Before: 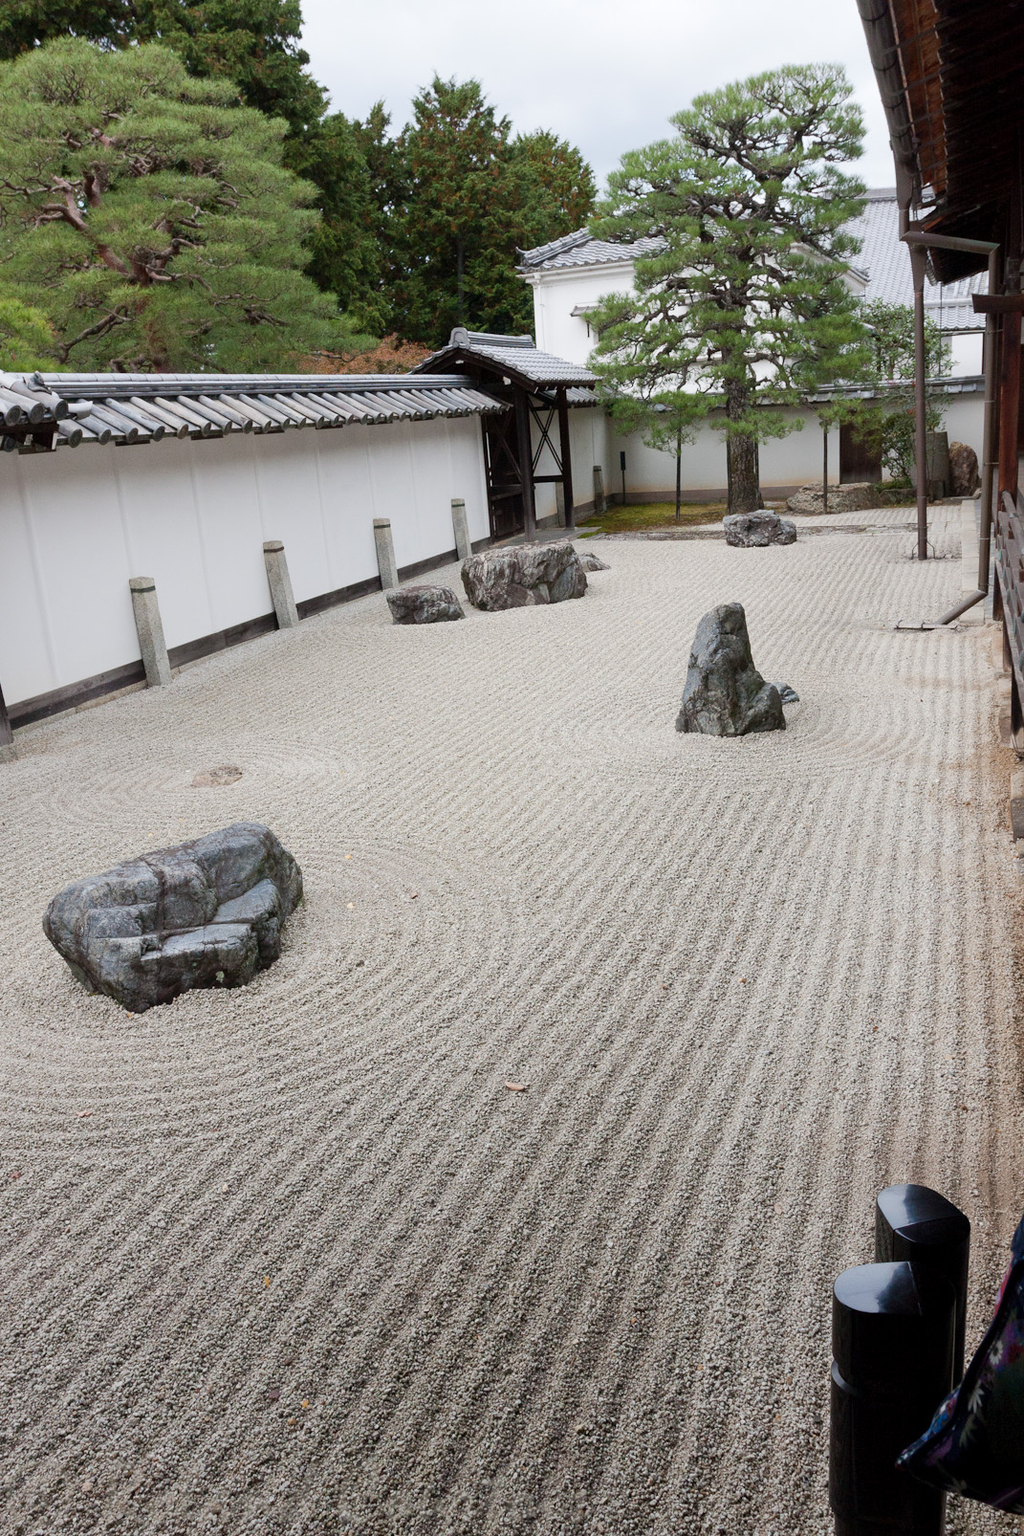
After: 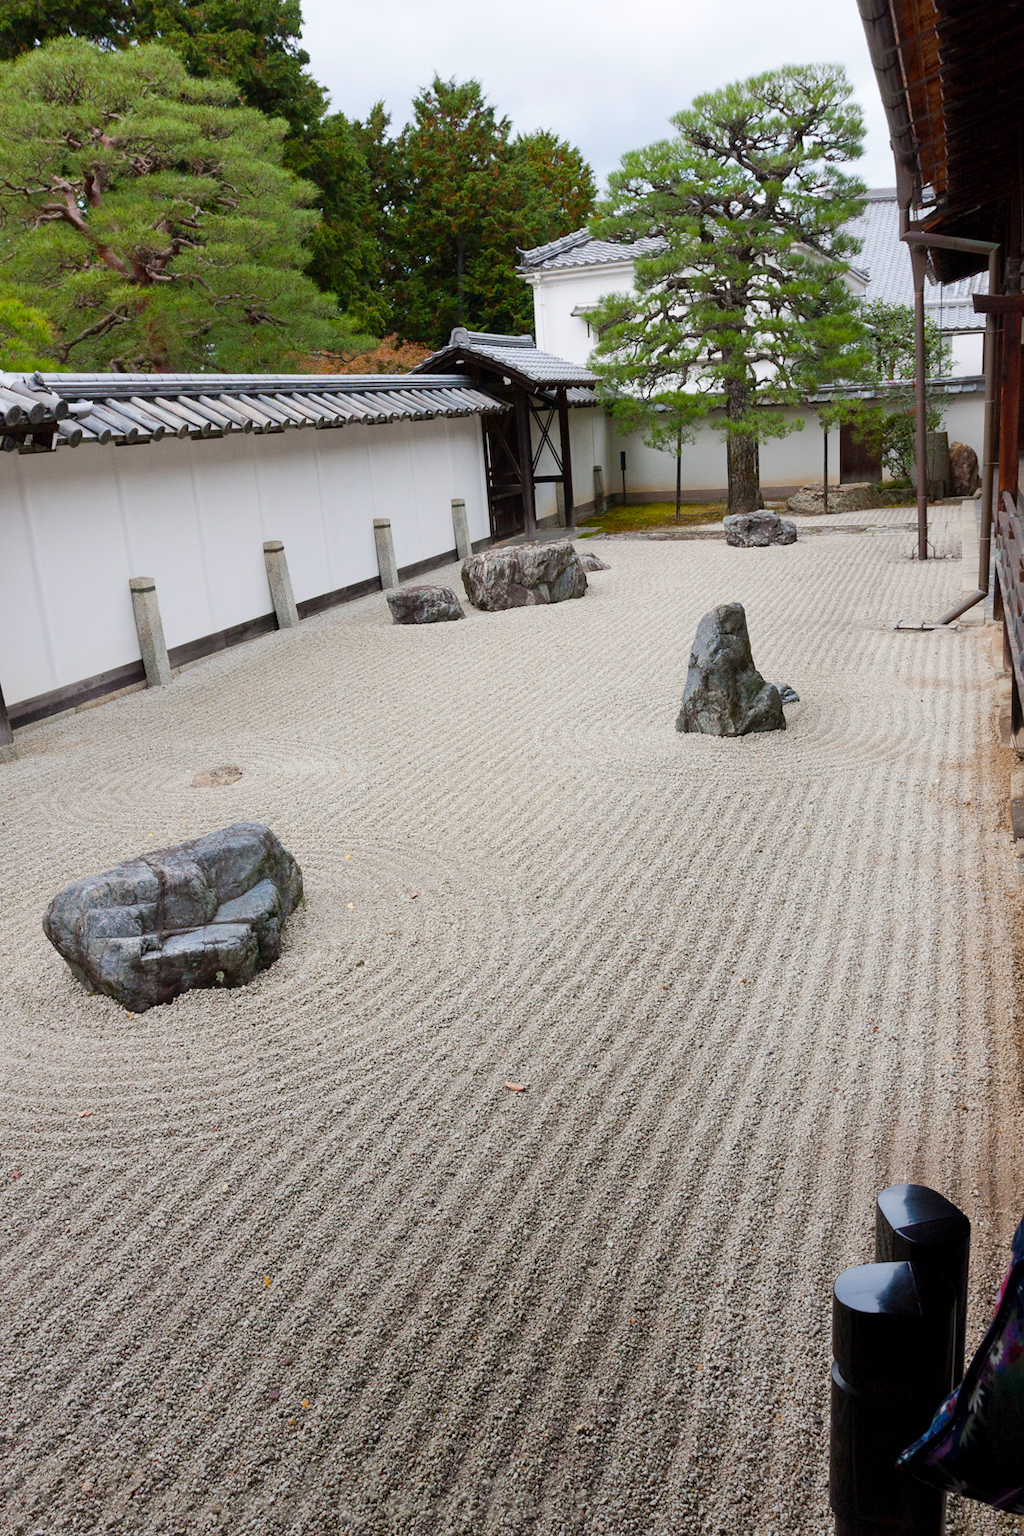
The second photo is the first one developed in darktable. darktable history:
color balance rgb: linear chroma grading › global chroma 6.554%, perceptual saturation grading › global saturation 29.801%
